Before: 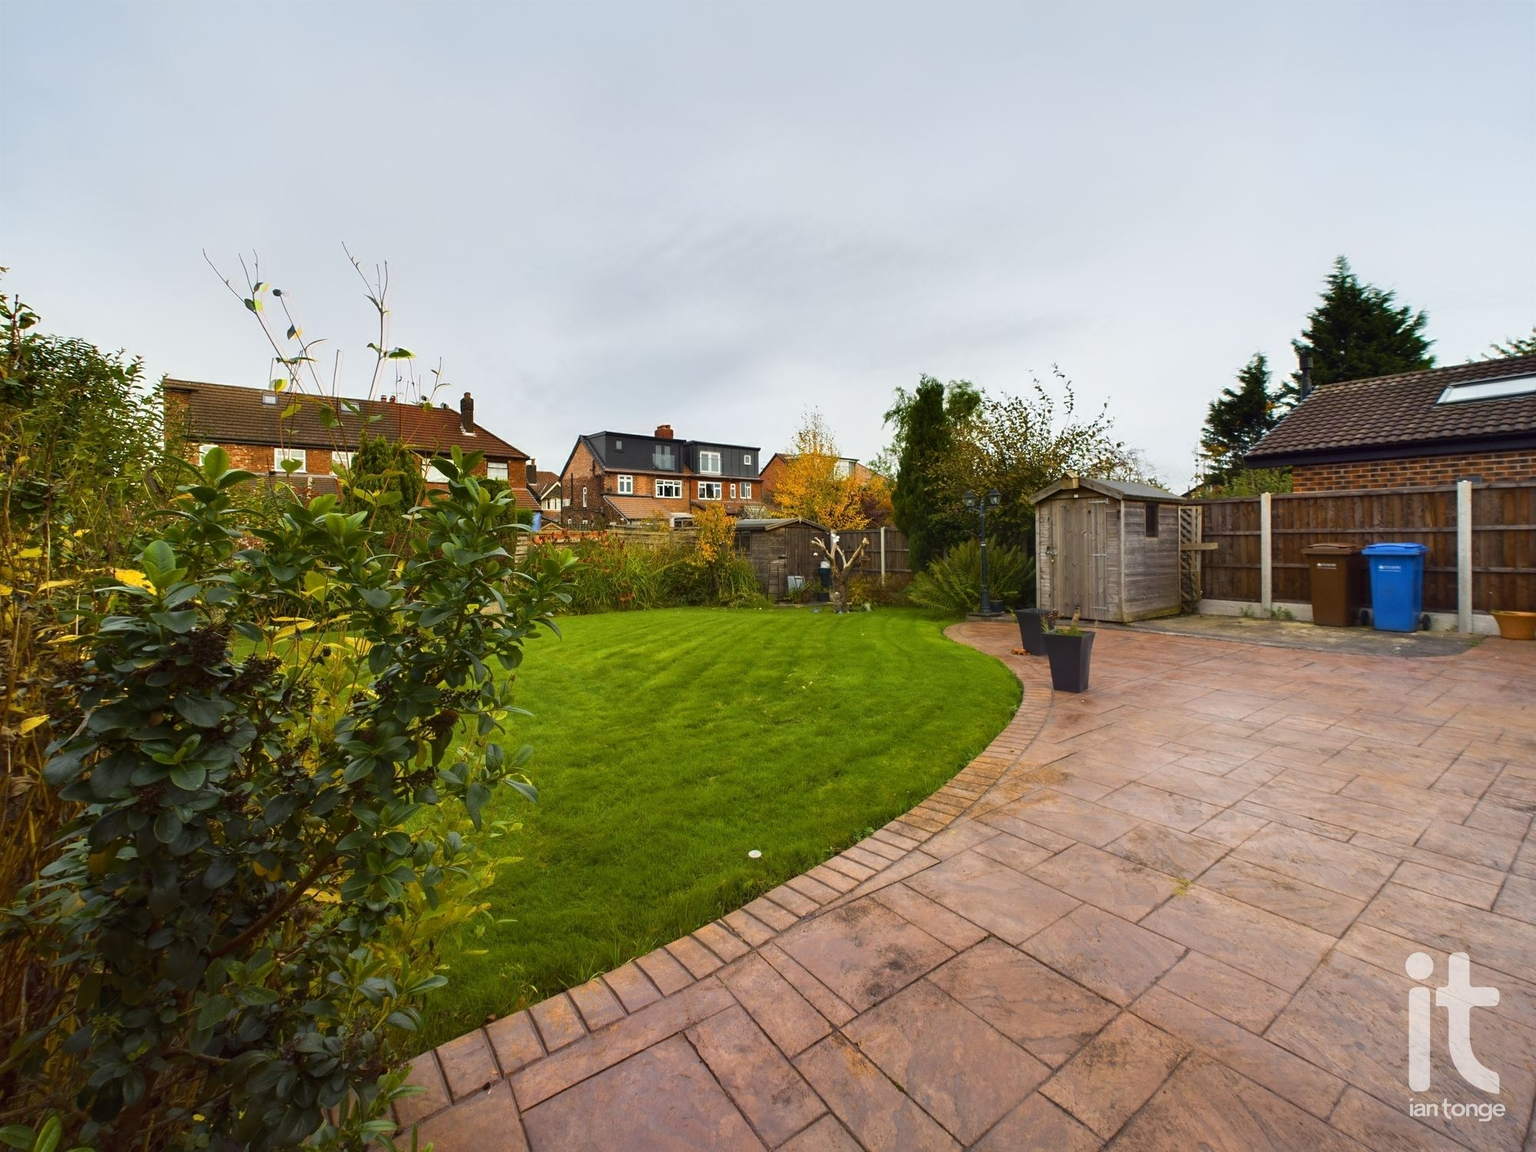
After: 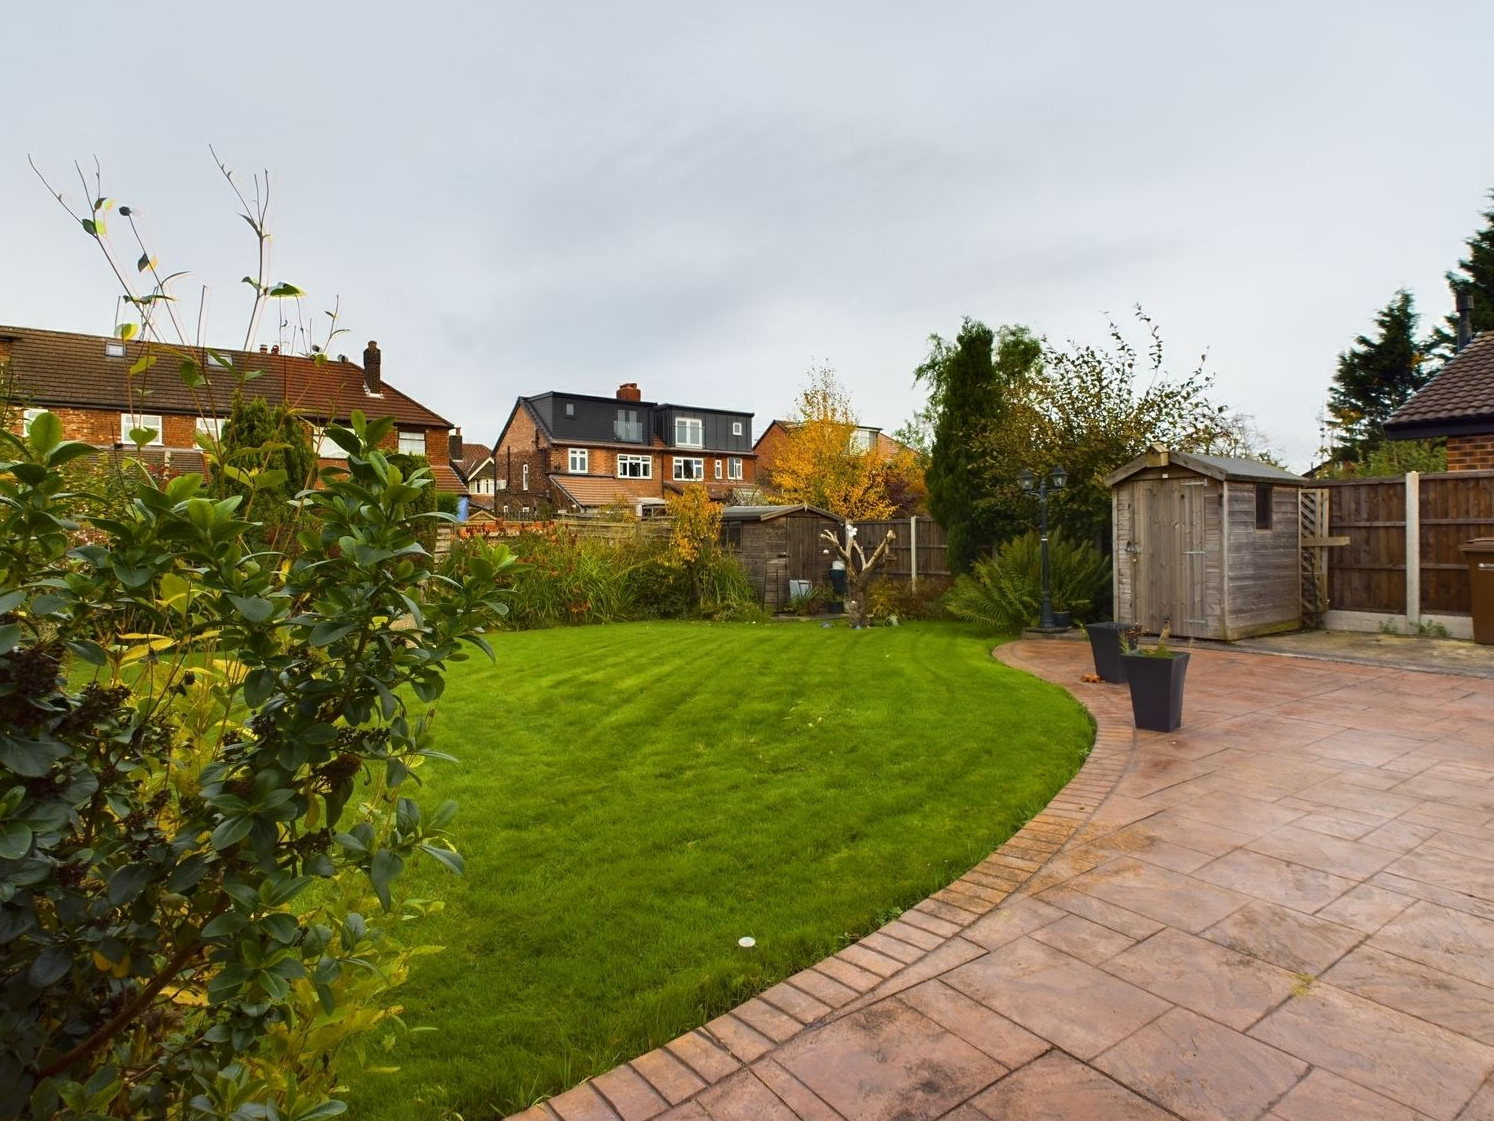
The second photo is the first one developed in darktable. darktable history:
exposure: black level correction 0.001, compensate highlight preservation false
crop and rotate: left 11.831%, top 11.346%, right 13.429%, bottom 13.899%
